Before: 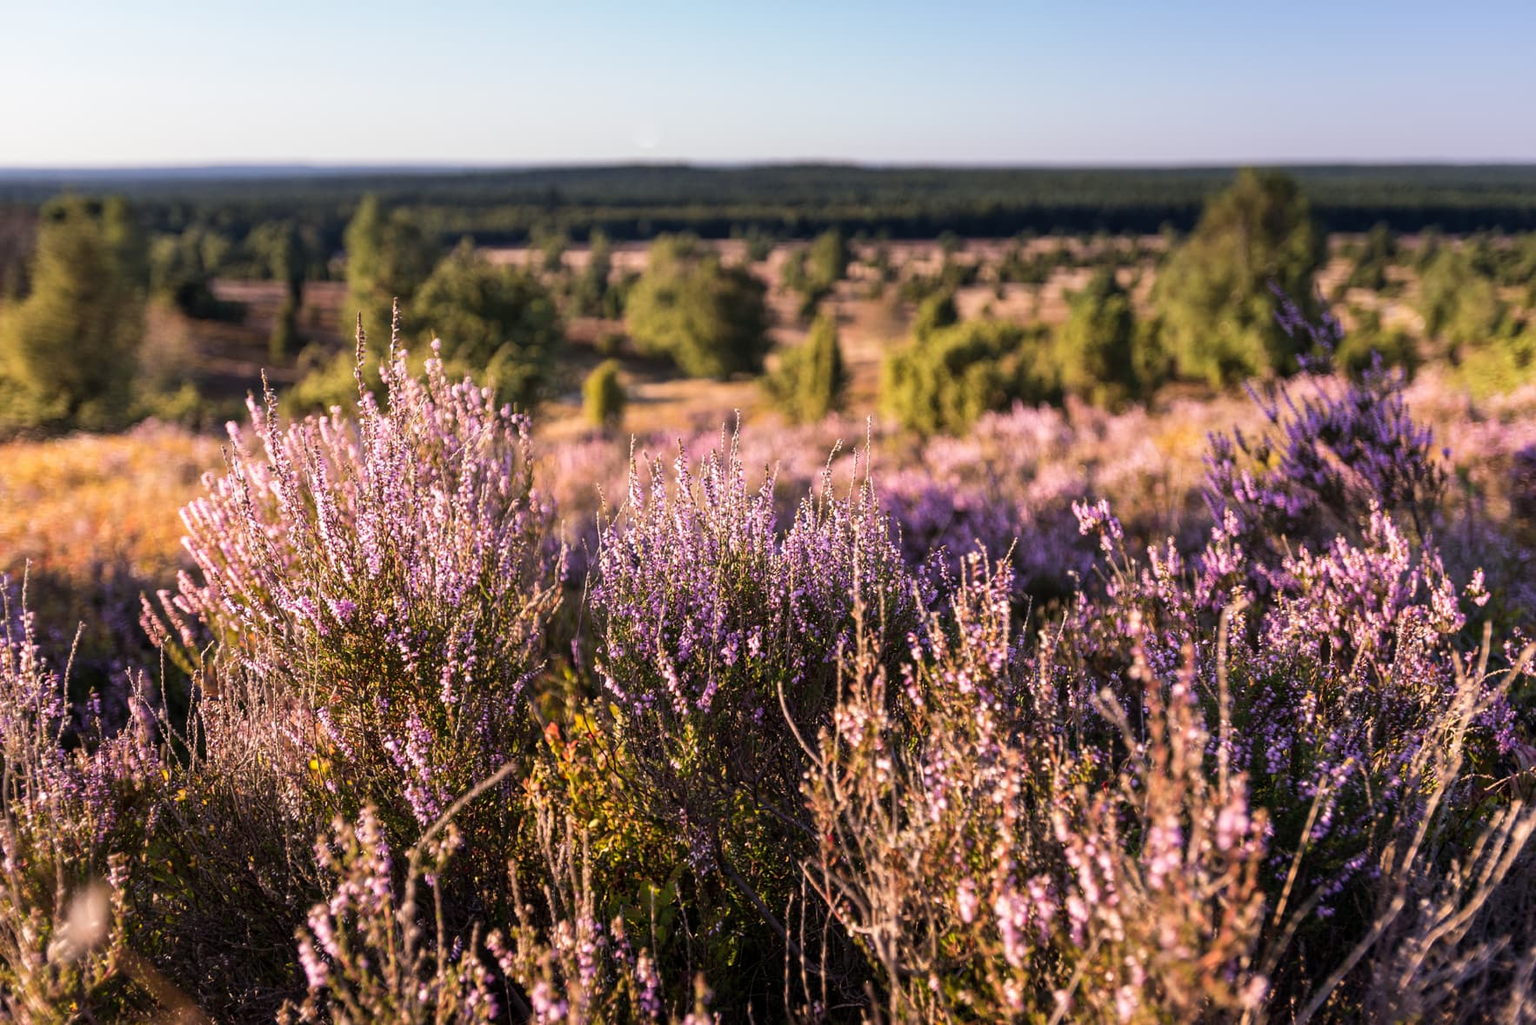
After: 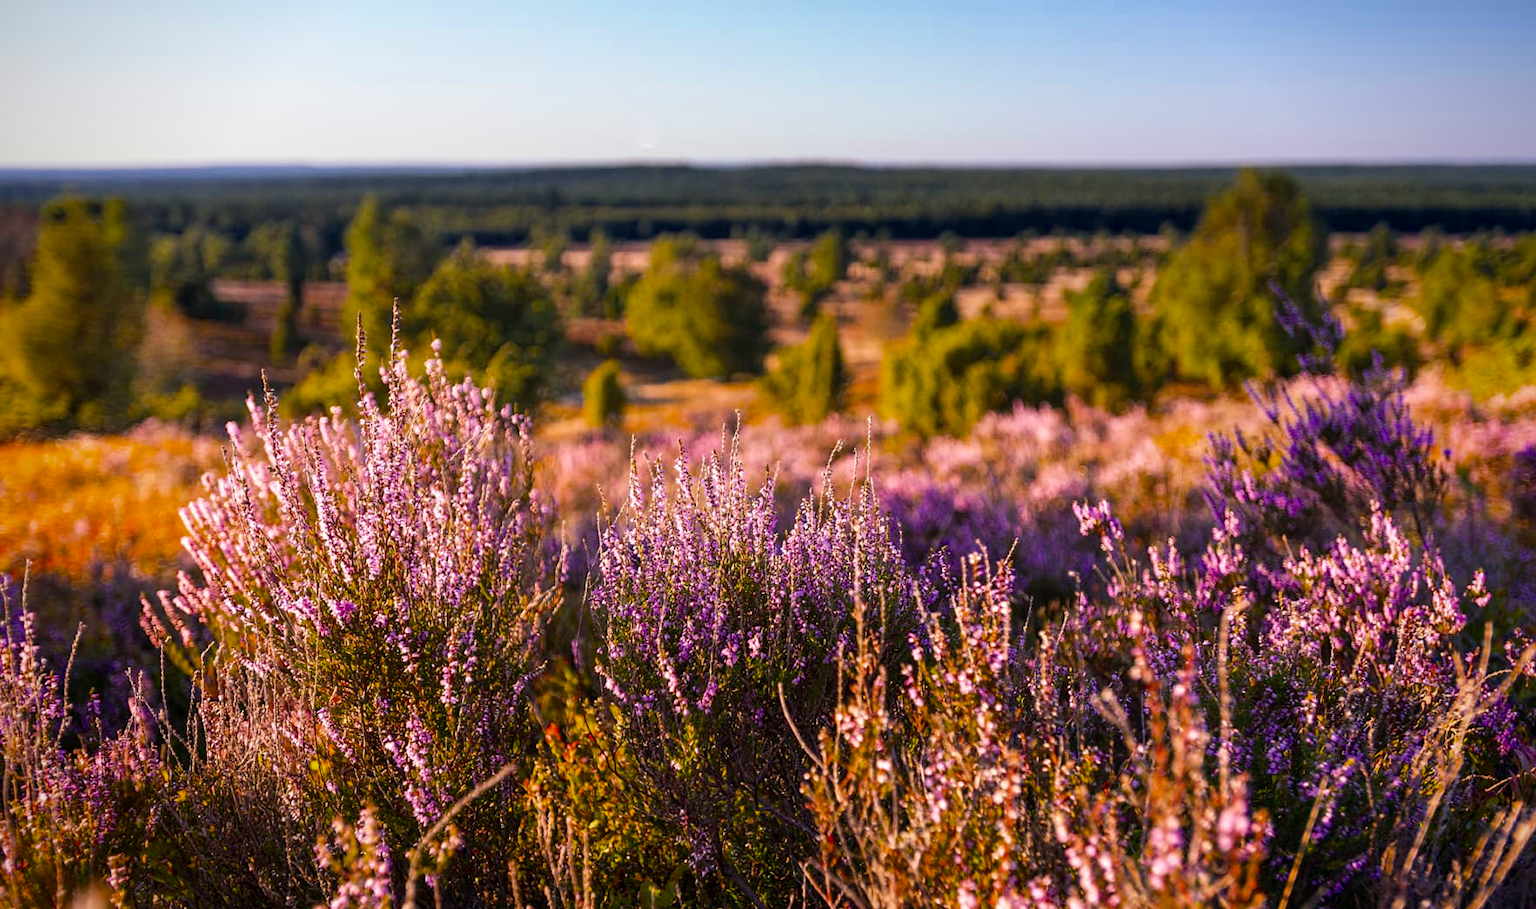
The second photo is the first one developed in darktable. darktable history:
color balance rgb: perceptual saturation grading › global saturation 25.053%, global vibrance 16.148%, saturation formula JzAzBz (2021)
vignetting: saturation 0.378
crop and rotate: top 0%, bottom 11.348%
